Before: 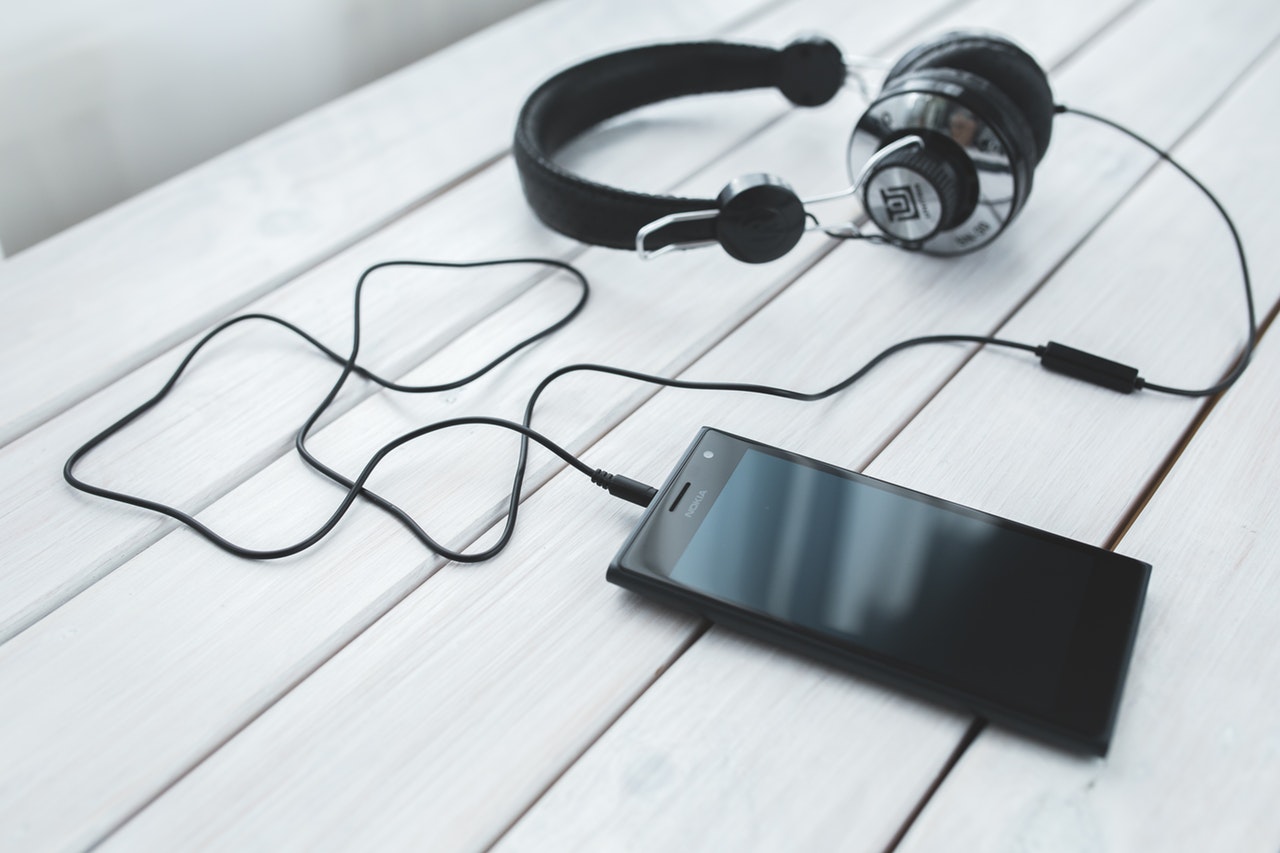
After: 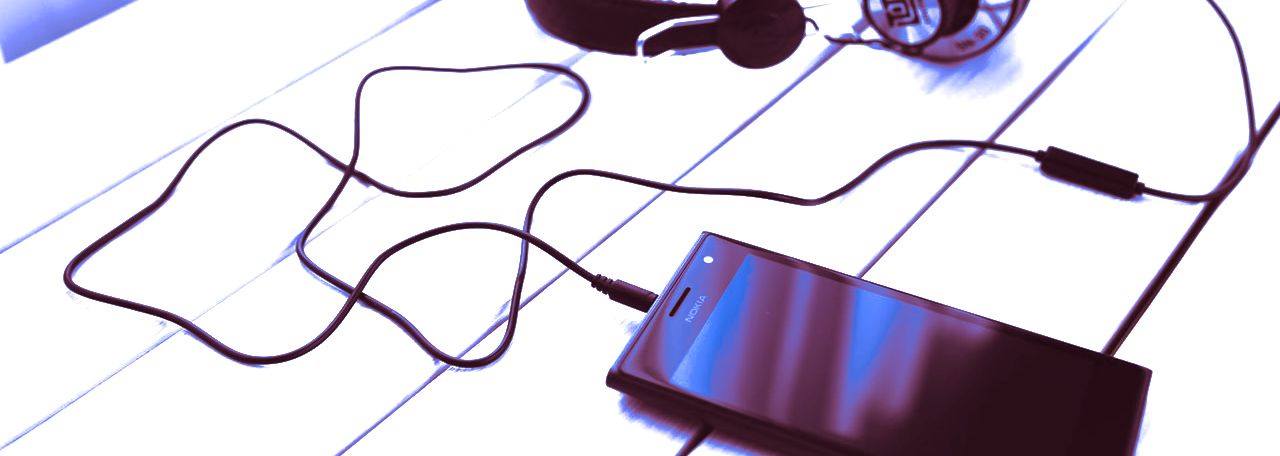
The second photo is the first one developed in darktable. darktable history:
white balance: red 0.98, blue 1.61
split-toning: compress 20%
contrast brightness saturation: contrast 0.13, brightness -0.24, saturation 0.14
crop and rotate: top 23.043%, bottom 23.437%
